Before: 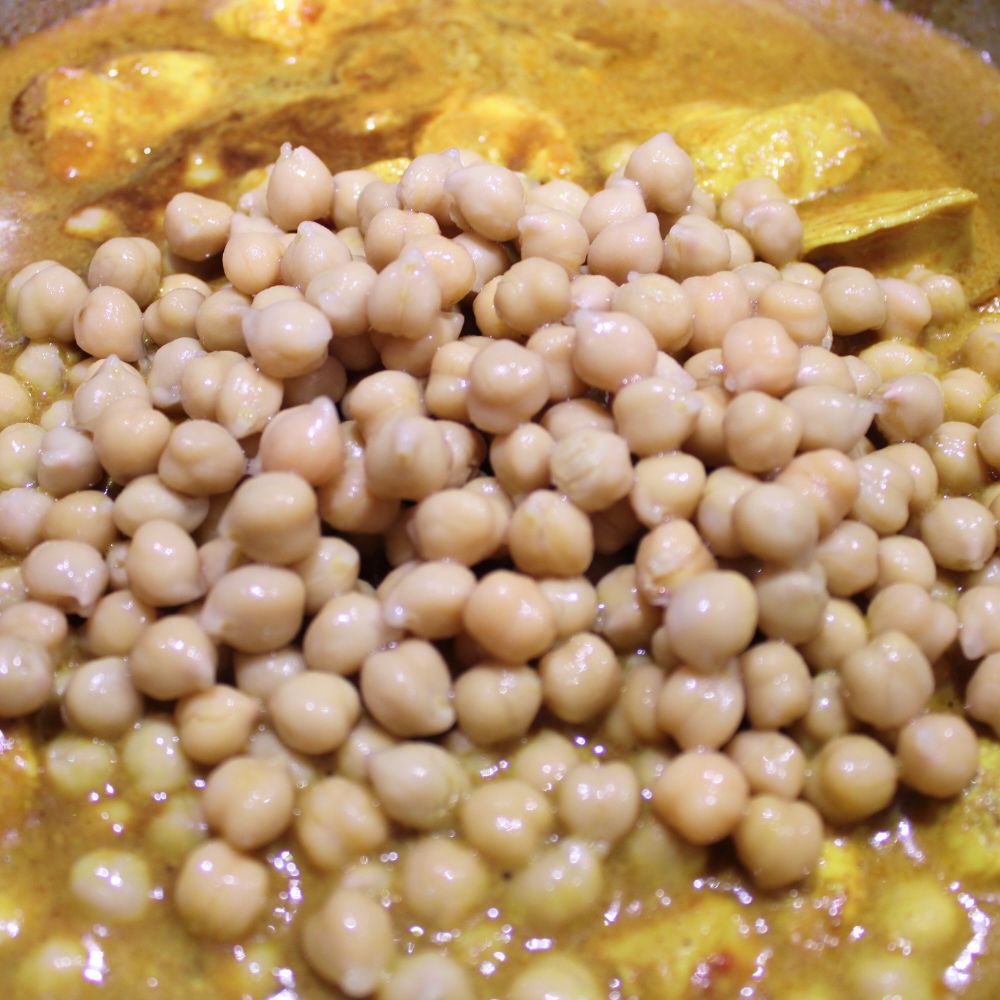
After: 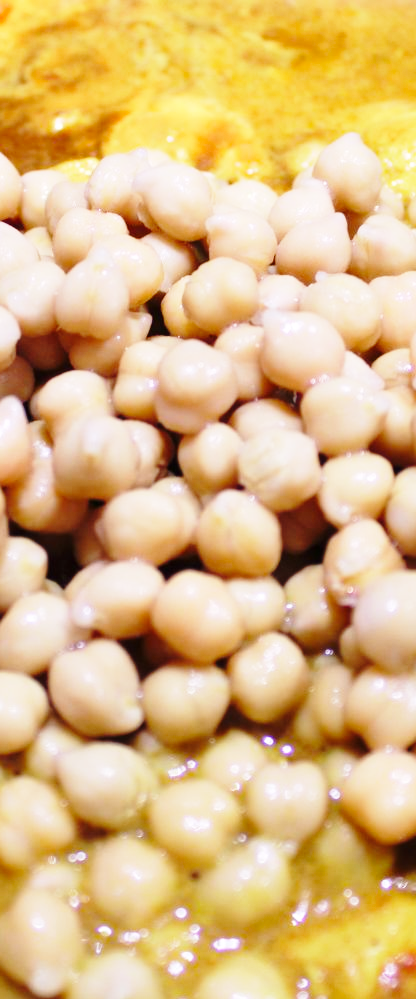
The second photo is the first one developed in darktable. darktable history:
crop: left 31.229%, right 27.105%
base curve: curves: ch0 [(0, 0) (0.028, 0.03) (0.121, 0.232) (0.46, 0.748) (0.859, 0.968) (1, 1)], preserve colors none
vibrance: on, module defaults
